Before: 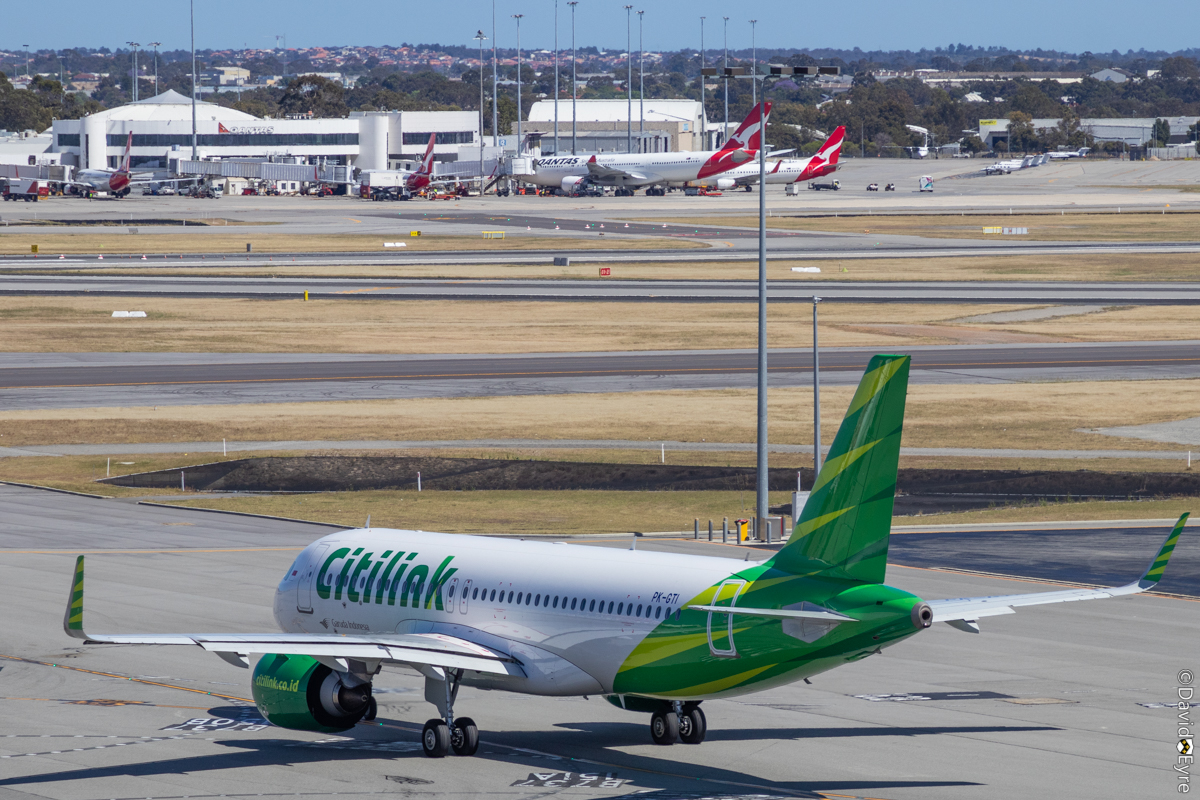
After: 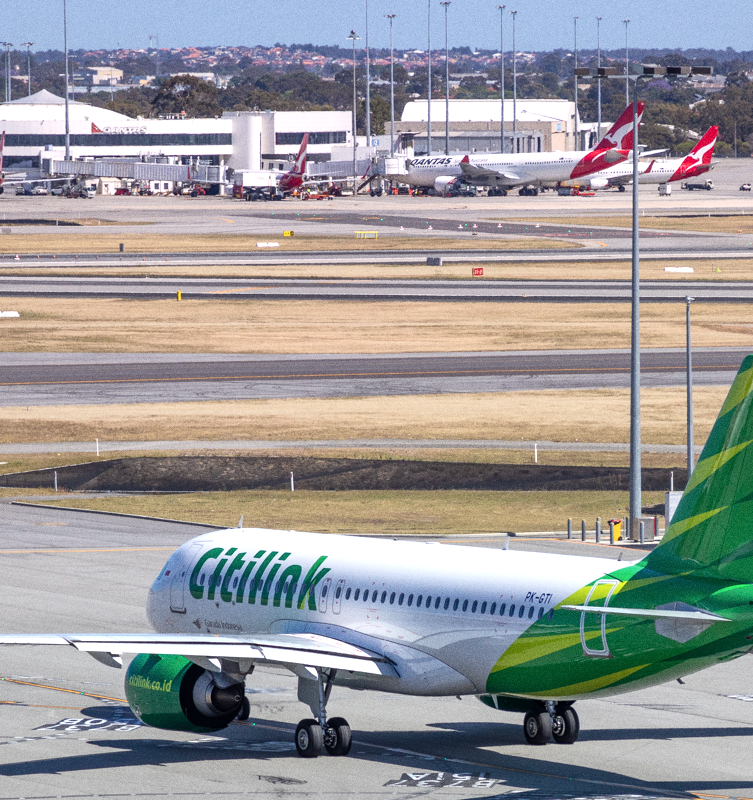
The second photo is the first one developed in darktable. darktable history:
crop: left 10.644%, right 26.528%
grain: coarseness 0.09 ISO
local contrast: mode bilateral grid, contrast 20, coarseness 50, detail 120%, midtone range 0.2
exposure: exposure 0.6 EV, compensate highlight preservation false
graduated density: density 0.38 EV, hardness 21%, rotation -6.11°, saturation 32%
color balance rgb: linear chroma grading › shadows -3%, linear chroma grading › highlights -4%
